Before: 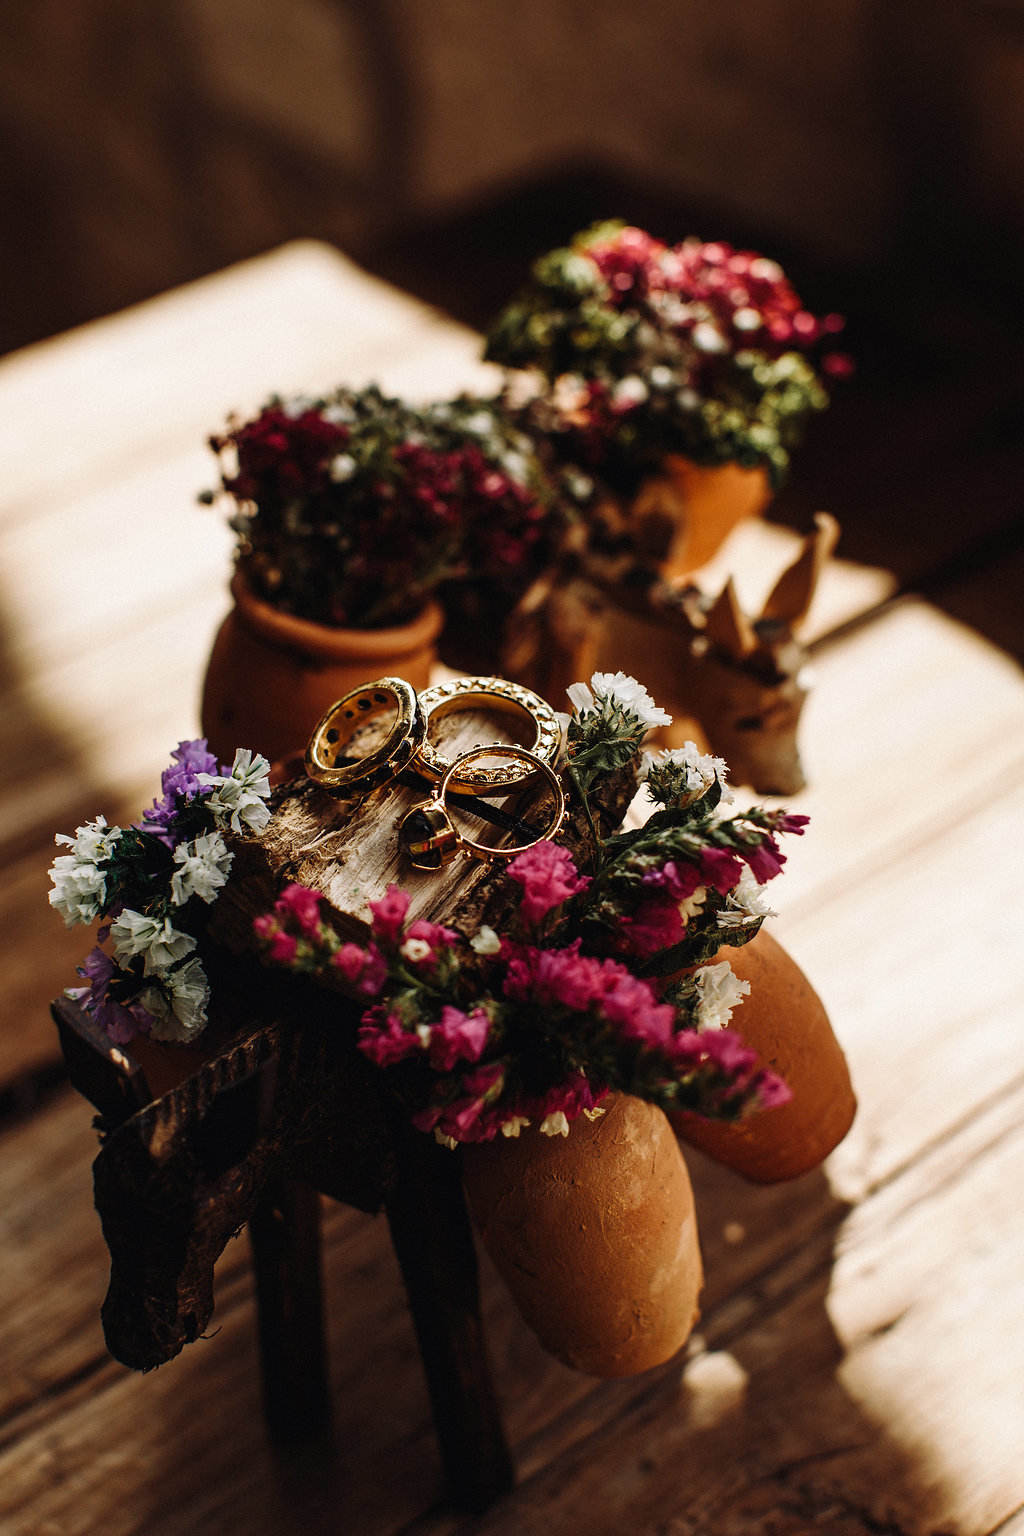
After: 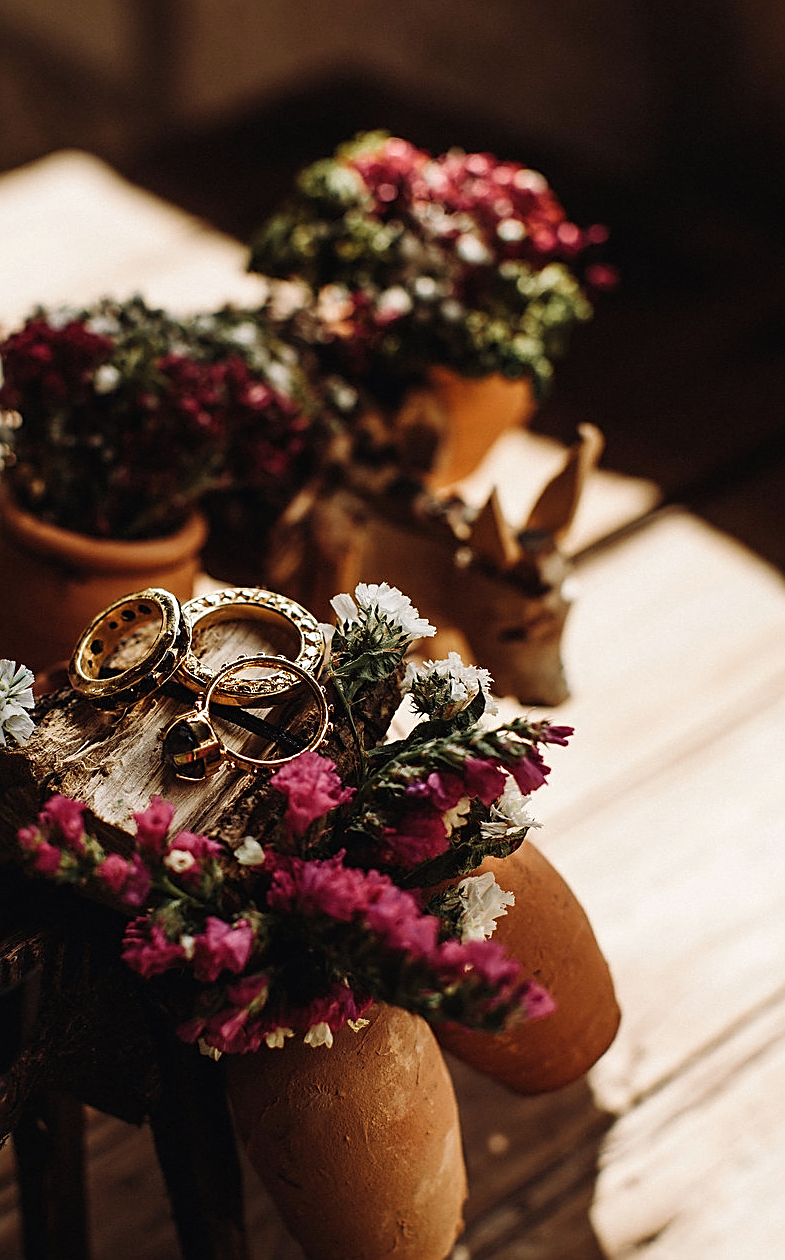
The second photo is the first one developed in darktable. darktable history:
sharpen: on, module defaults
contrast brightness saturation: saturation -0.17
color correction: saturation 1.11
crop: left 23.095%, top 5.827%, bottom 11.854%
